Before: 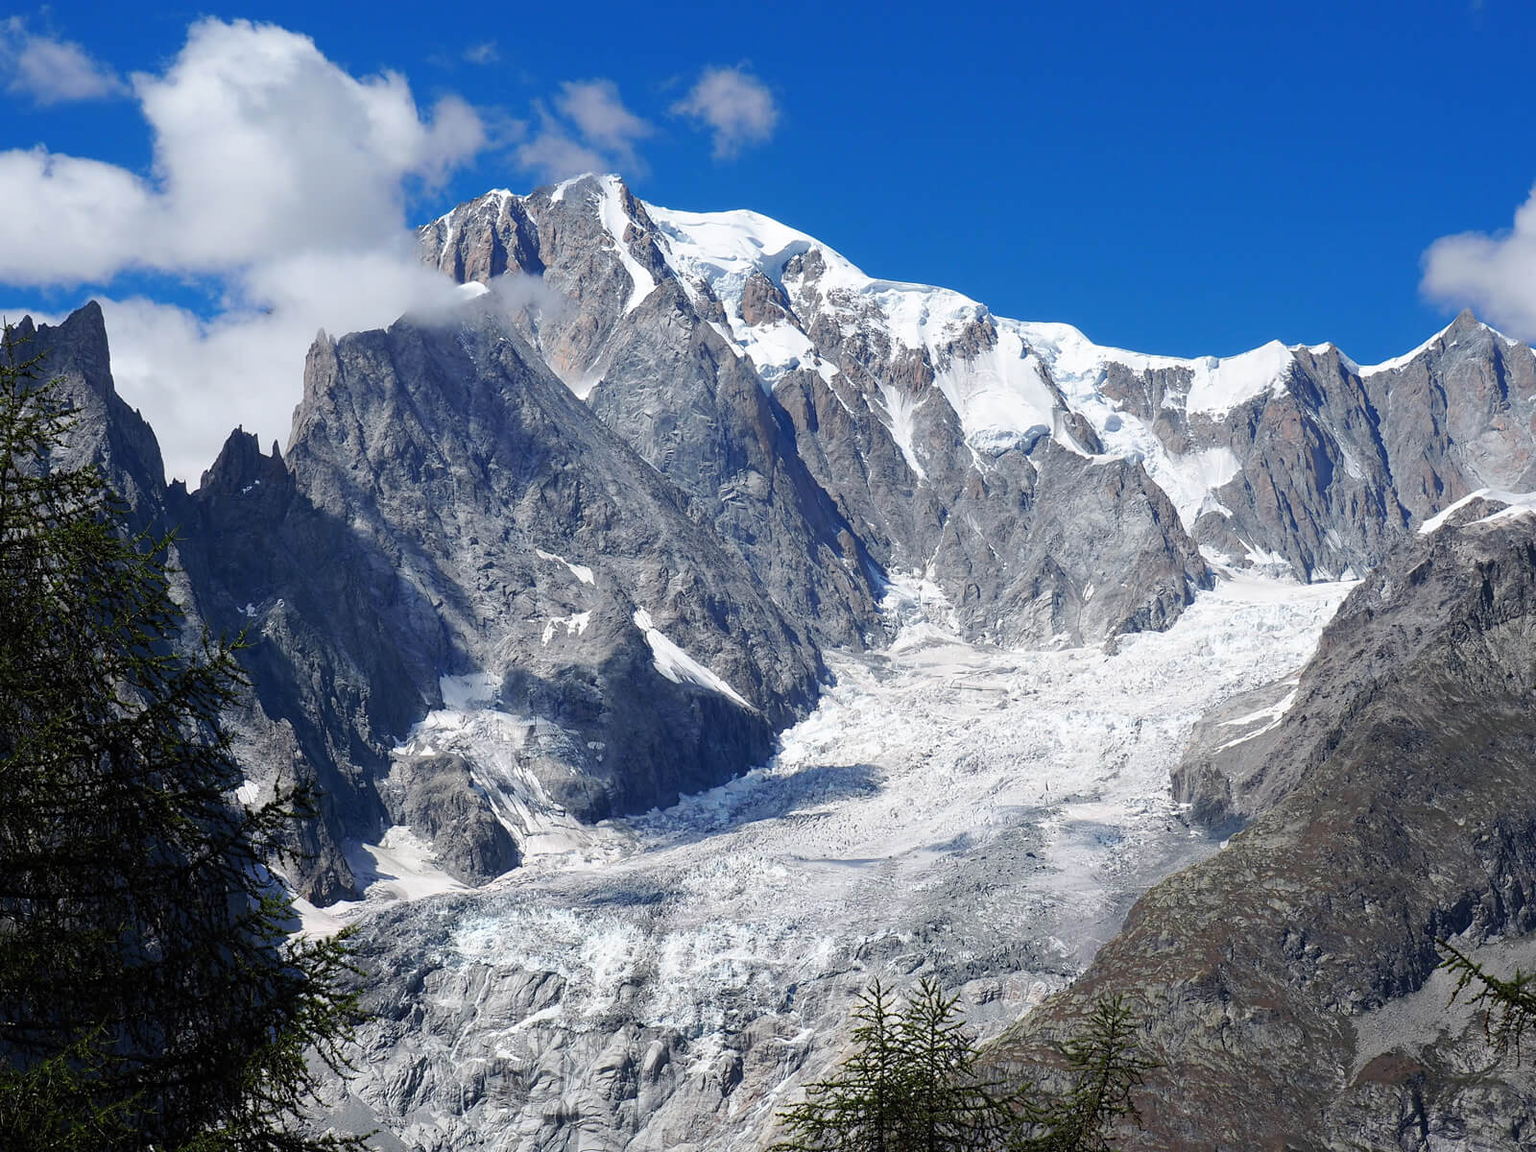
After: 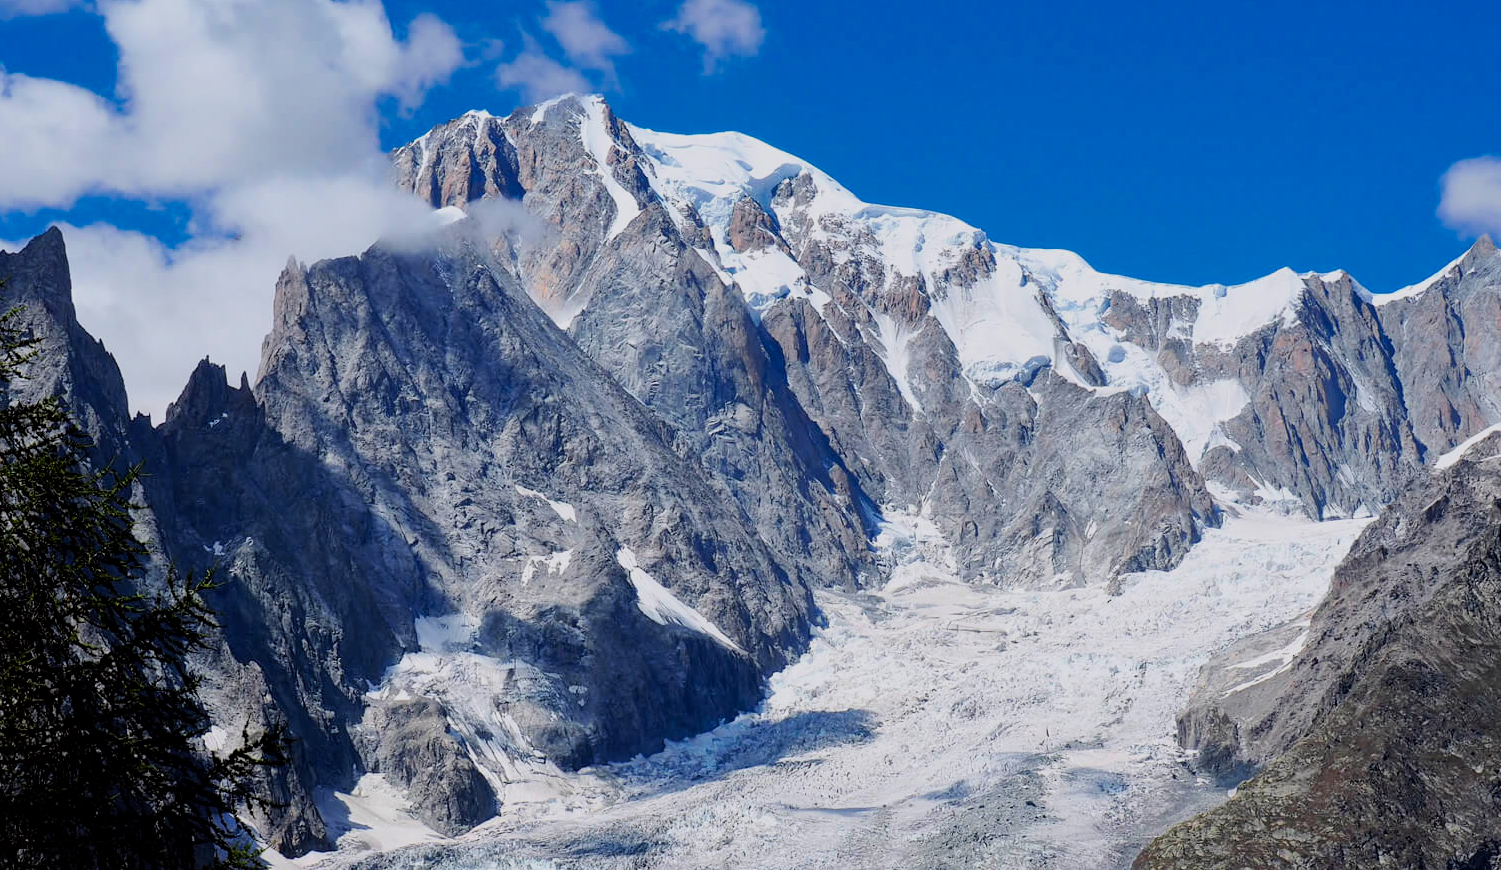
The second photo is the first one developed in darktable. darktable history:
local contrast: mode bilateral grid, contrast 20, coarseness 50, detail 120%, midtone range 0.2
filmic rgb: black relative exposure -7.48 EV, white relative exposure 4.83 EV, hardness 3.4, color science v6 (2022)
crop: left 2.737%, top 7.287%, right 3.421%, bottom 20.179%
color balance: lift [1, 1.001, 0.999, 1.001], gamma [1, 1.004, 1.007, 0.993], gain [1, 0.991, 0.987, 1.013], contrast 10%, output saturation 120%
